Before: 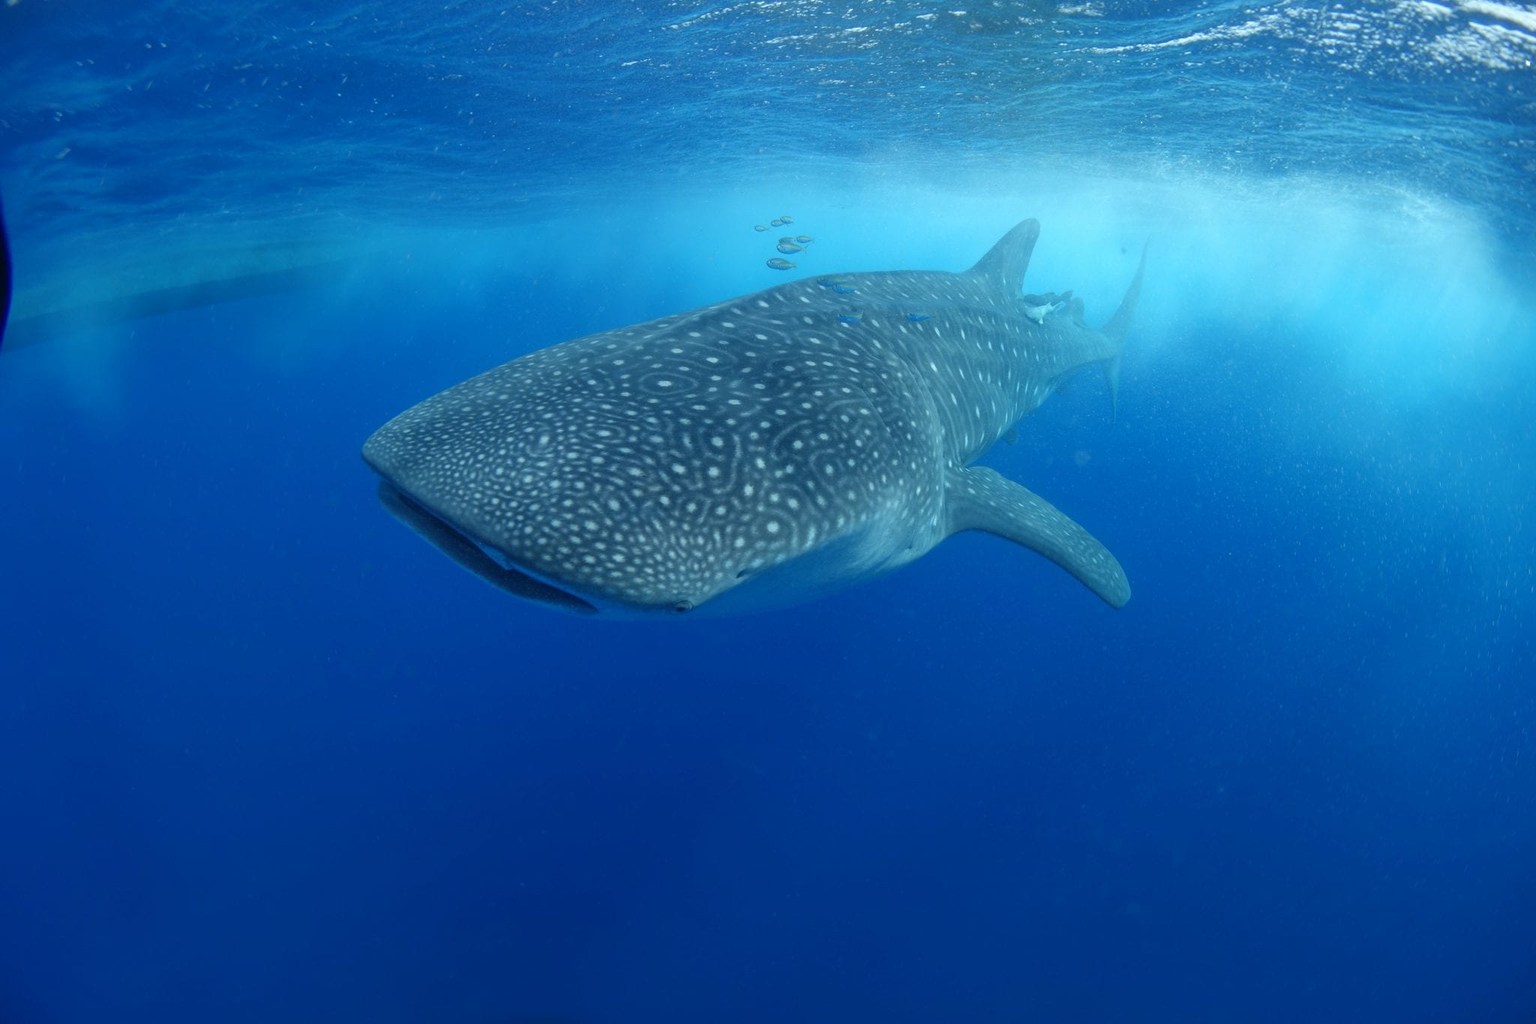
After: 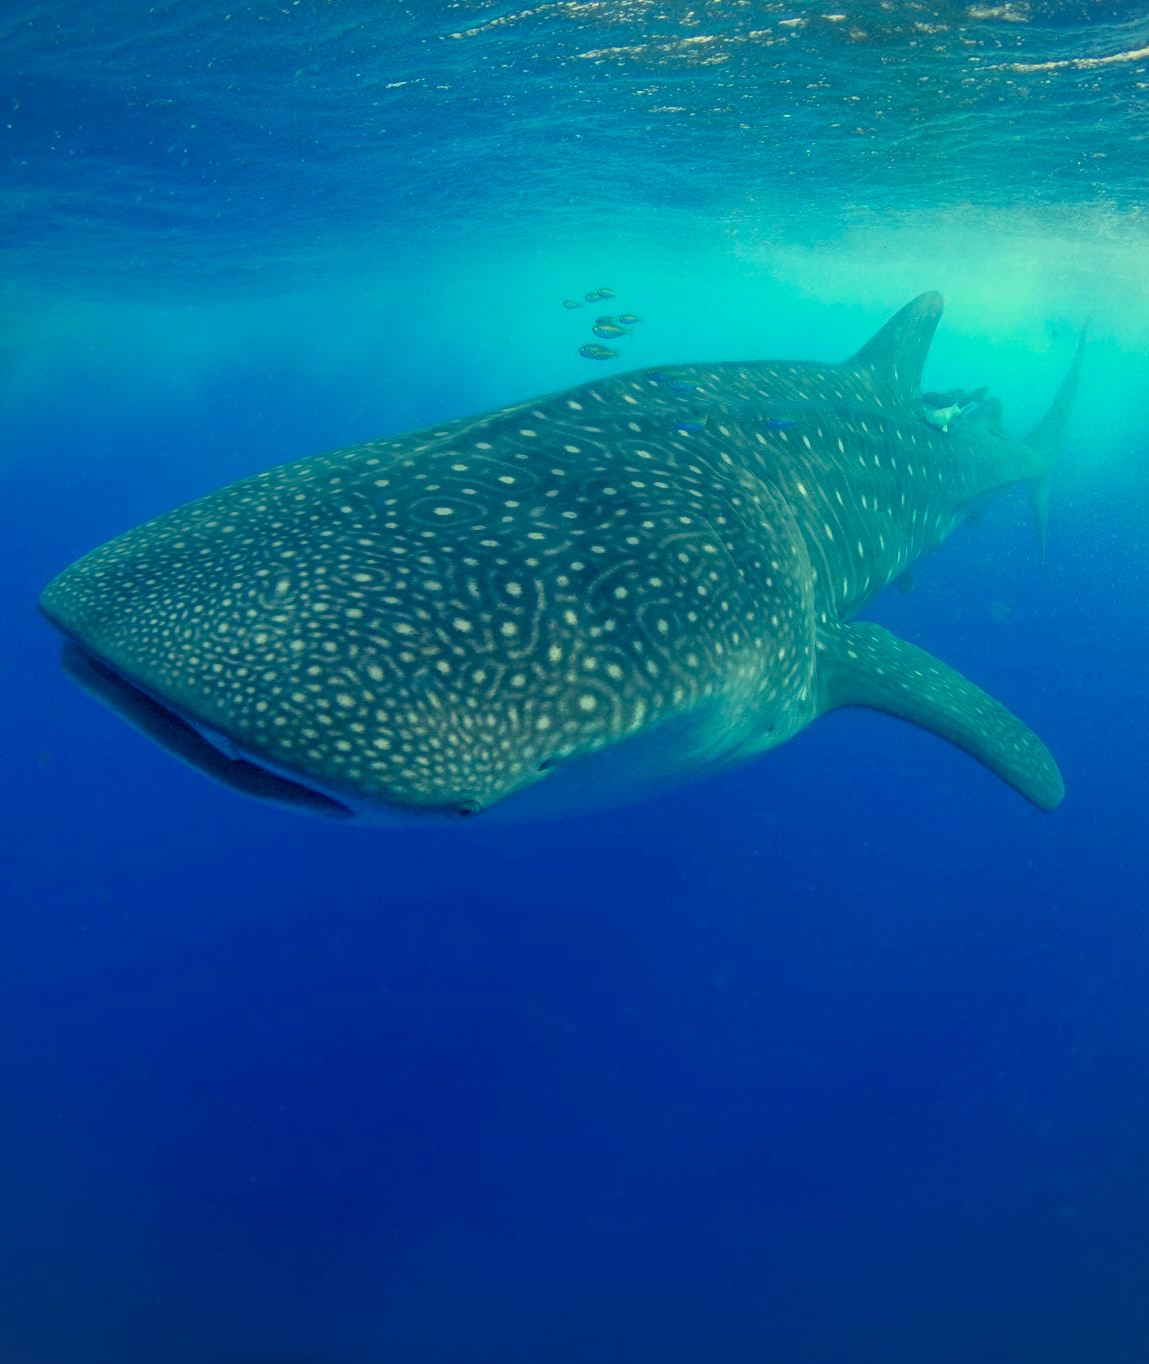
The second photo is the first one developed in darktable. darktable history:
color balance rgb: shadows lift › chroma 2%, shadows lift › hue 217.2°, power › hue 60°, highlights gain › chroma 1%, highlights gain › hue 69.6°, global offset › luminance -0.5%, perceptual saturation grading › global saturation 15%, global vibrance 15%
contrast brightness saturation: brightness -0.02, saturation 0.35
white balance: red 1.123, blue 0.83
crop: left 21.674%, right 22.086%
color balance: mode lift, gamma, gain (sRGB), lift [1, 1.049, 1, 1]
vignetting: fall-off start 85%, fall-off radius 80%, brightness -0.182, saturation -0.3, width/height ratio 1.219, dithering 8-bit output, unbound false
